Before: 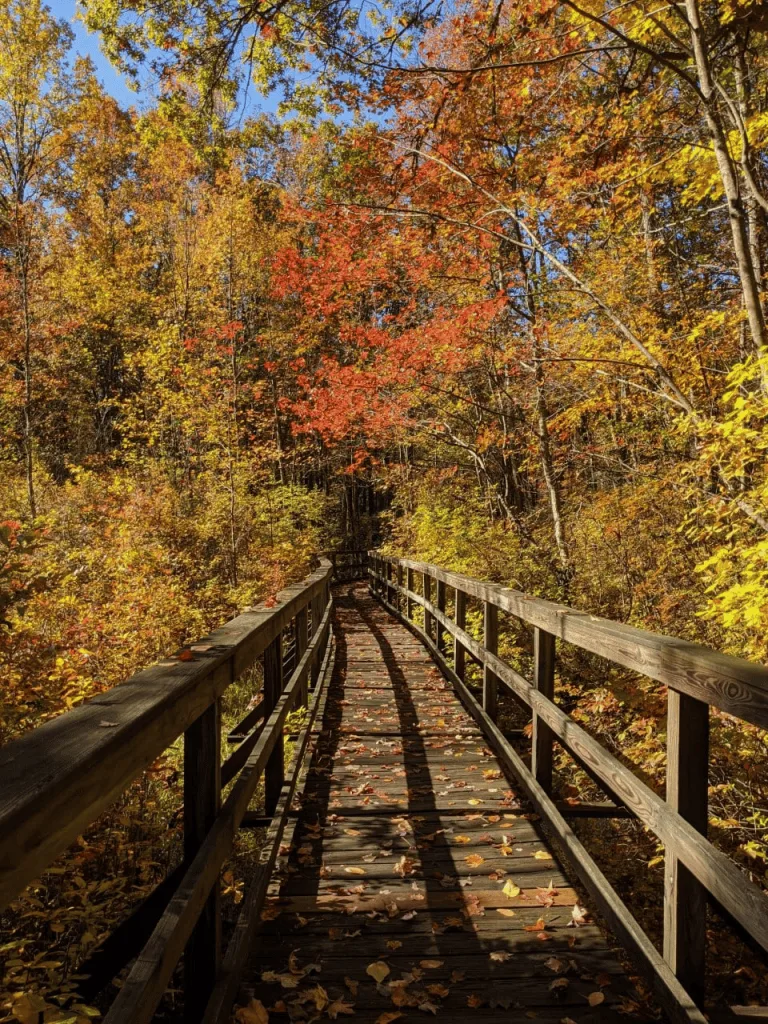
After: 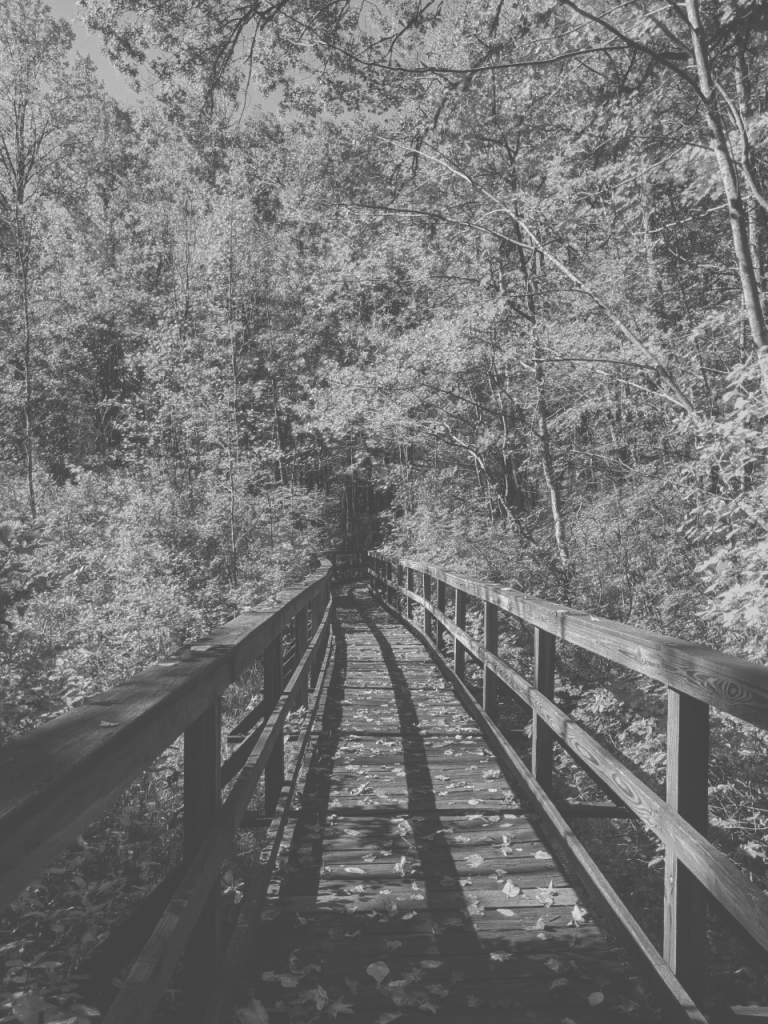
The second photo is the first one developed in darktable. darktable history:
color zones: curves: ch0 [(0.004, 0.588) (0.116, 0.636) (0.259, 0.476) (0.423, 0.464) (0.75, 0.5)]; ch1 [(0, 0) (0.143, 0) (0.286, 0) (0.429, 0) (0.571, 0) (0.714, 0) (0.857, 0)]
exposure: black level correction -0.061, exposure -0.049 EV, compensate highlight preservation false
